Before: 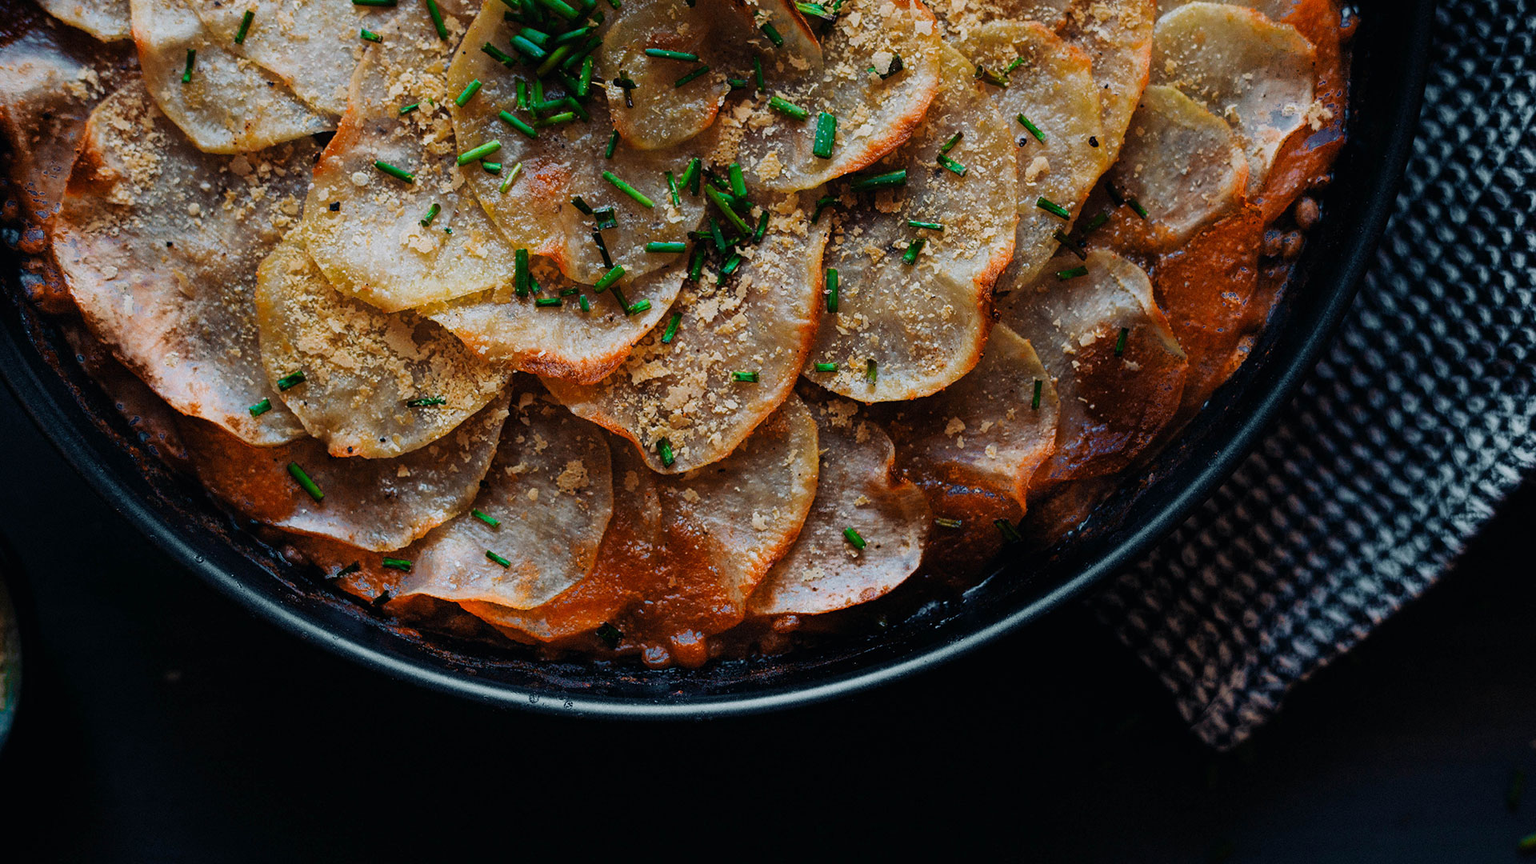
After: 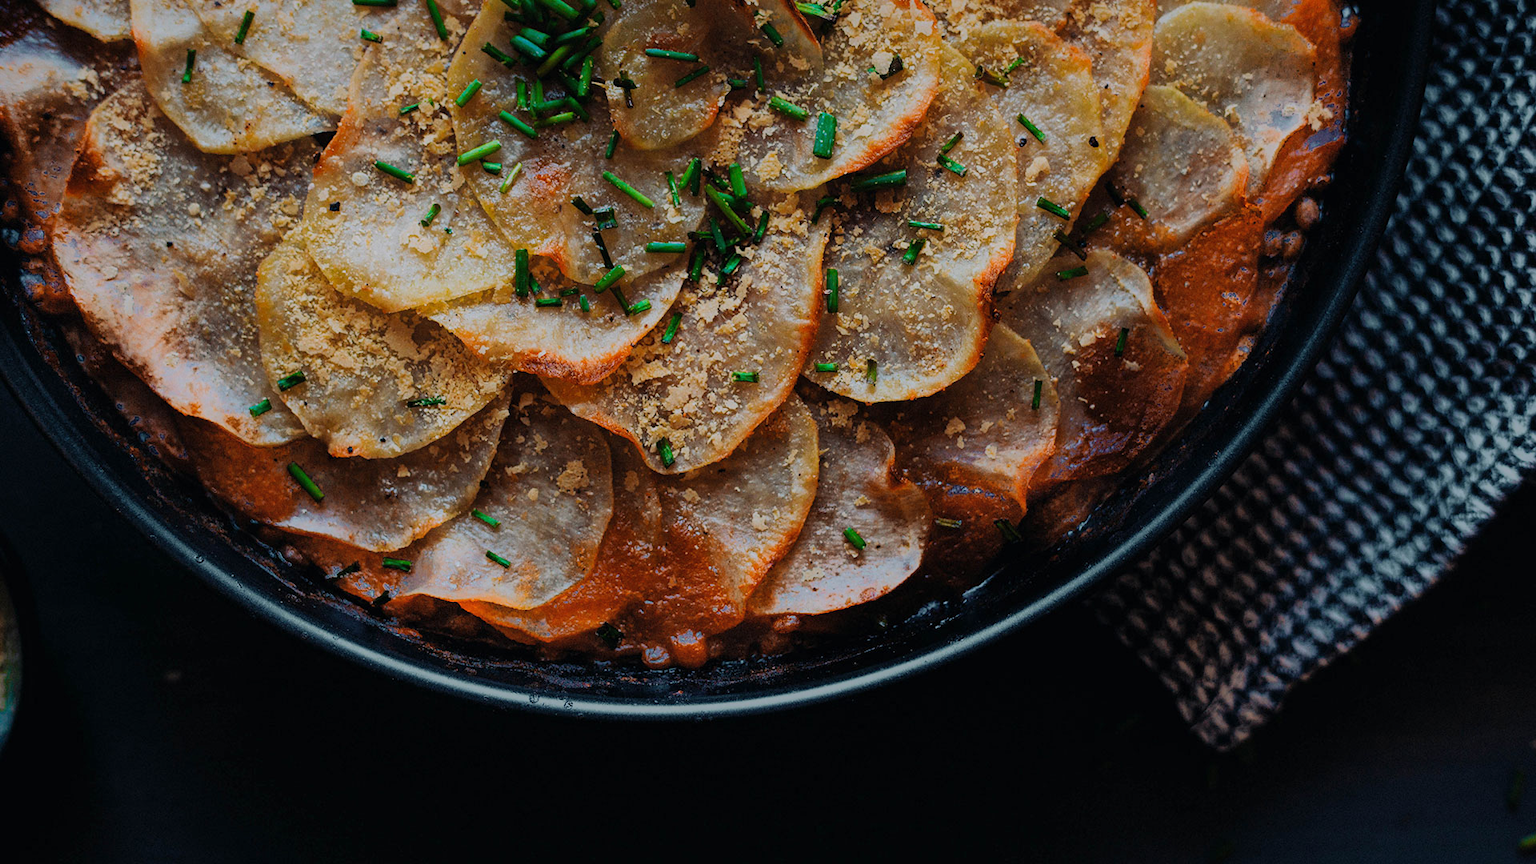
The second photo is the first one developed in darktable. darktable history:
shadows and highlights: shadows 25.21, highlights -70.39, shadows color adjustment 97.67%
